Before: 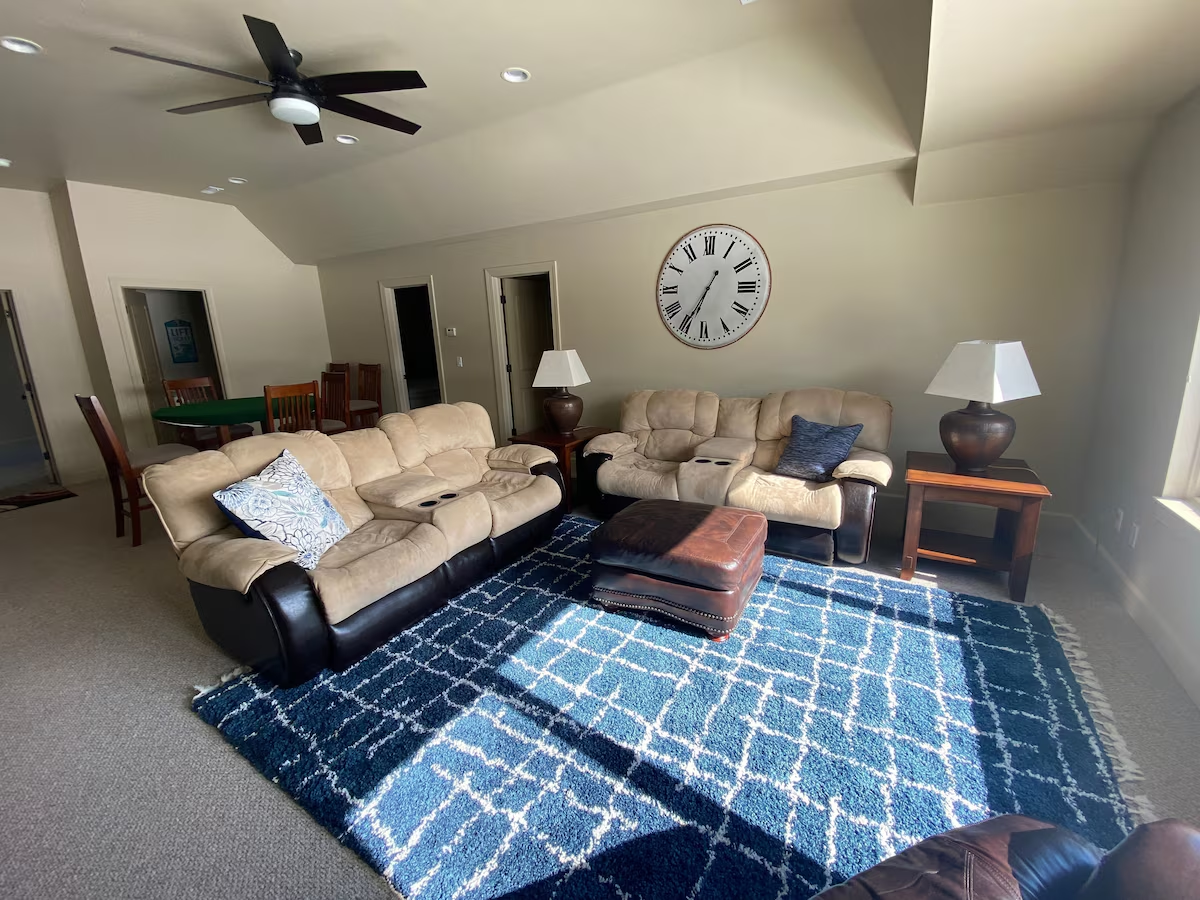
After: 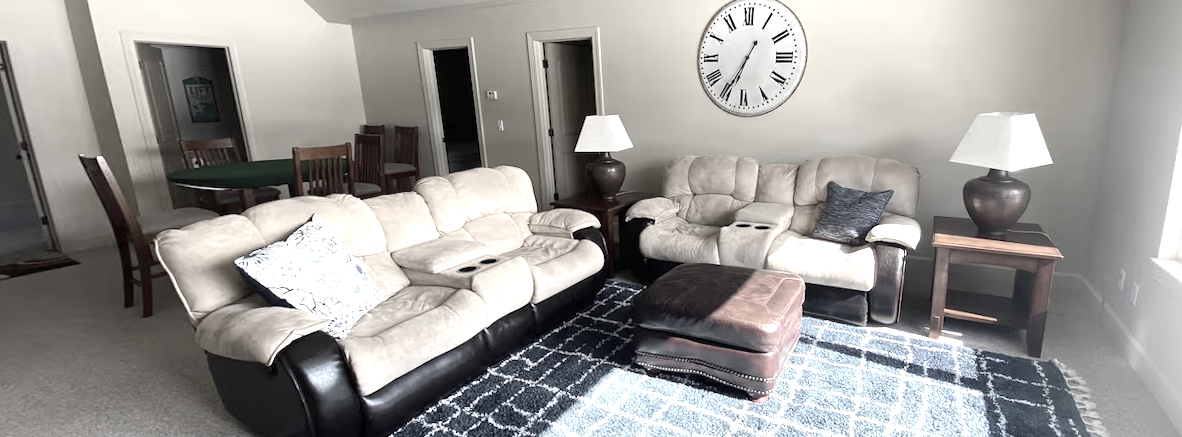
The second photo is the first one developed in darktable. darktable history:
crop and rotate: top 23.043%, bottom 23.437%
contrast brightness saturation: contrast 0.1, saturation -0.36
exposure: black level correction 0, exposure 1 EV, compensate highlight preservation false
color zones: curves: ch0 [(0, 0.6) (0.129, 0.508) (0.193, 0.483) (0.429, 0.5) (0.571, 0.5) (0.714, 0.5) (0.857, 0.5) (1, 0.6)]; ch1 [(0, 0.481) (0.112, 0.245) (0.213, 0.223) (0.429, 0.233) (0.571, 0.231) (0.683, 0.242) (0.857, 0.296) (1, 0.481)]
rotate and perspective: rotation -0.013°, lens shift (vertical) -0.027, lens shift (horizontal) 0.178, crop left 0.016, crop right 0.989, crop top 0.082, crop bottom 0.918
